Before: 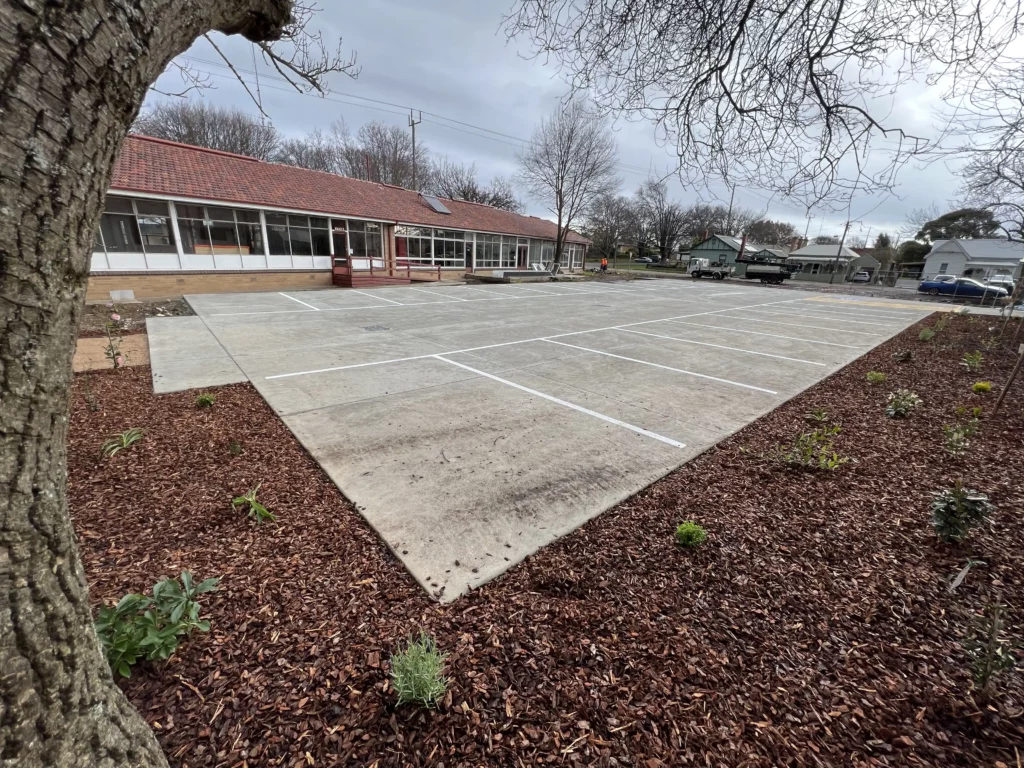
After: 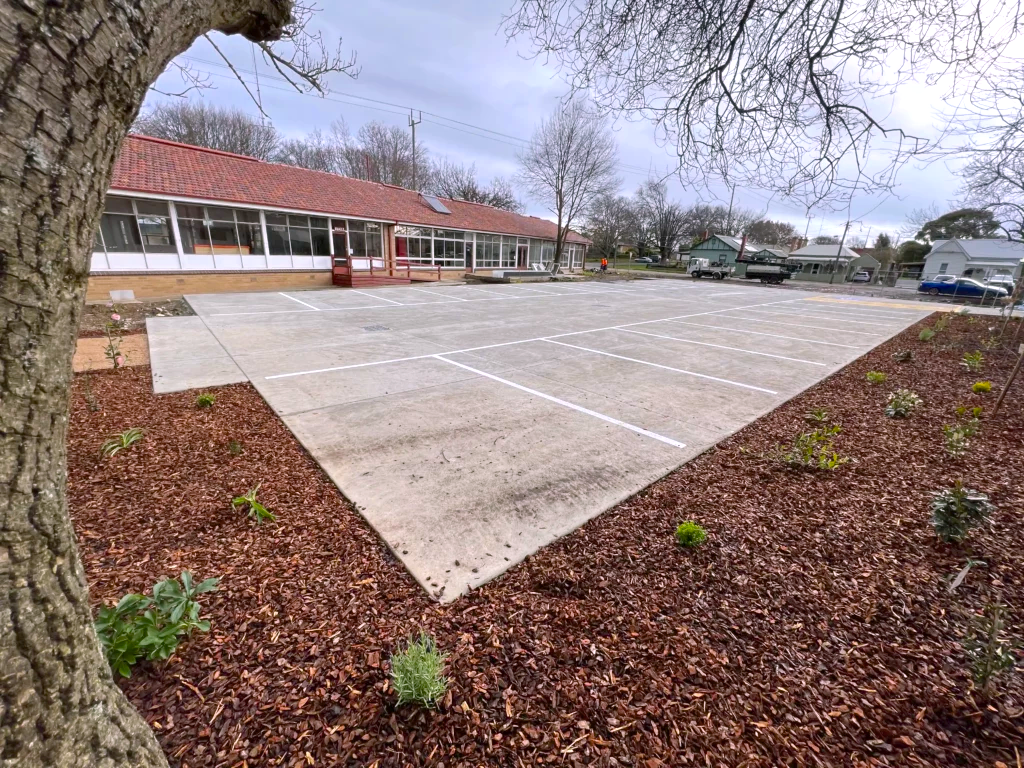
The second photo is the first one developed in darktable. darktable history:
tone equalizer: edges refinement/feathering 500, mask exposure compensation -1.57 EV, preserve details guided filter
color balance rgb: highlights gain › chroma 2.03%, highlights gain › hue 292.77°, linear chroma grading › global chroma 15.41%, perceptual saturation grading › global saturation 14.748%, perceptual brilliance grading › global brilliance 25.69%, global vibrance -8.346%, contrast -13.066%, saturation formula JzAzBz (2021)
